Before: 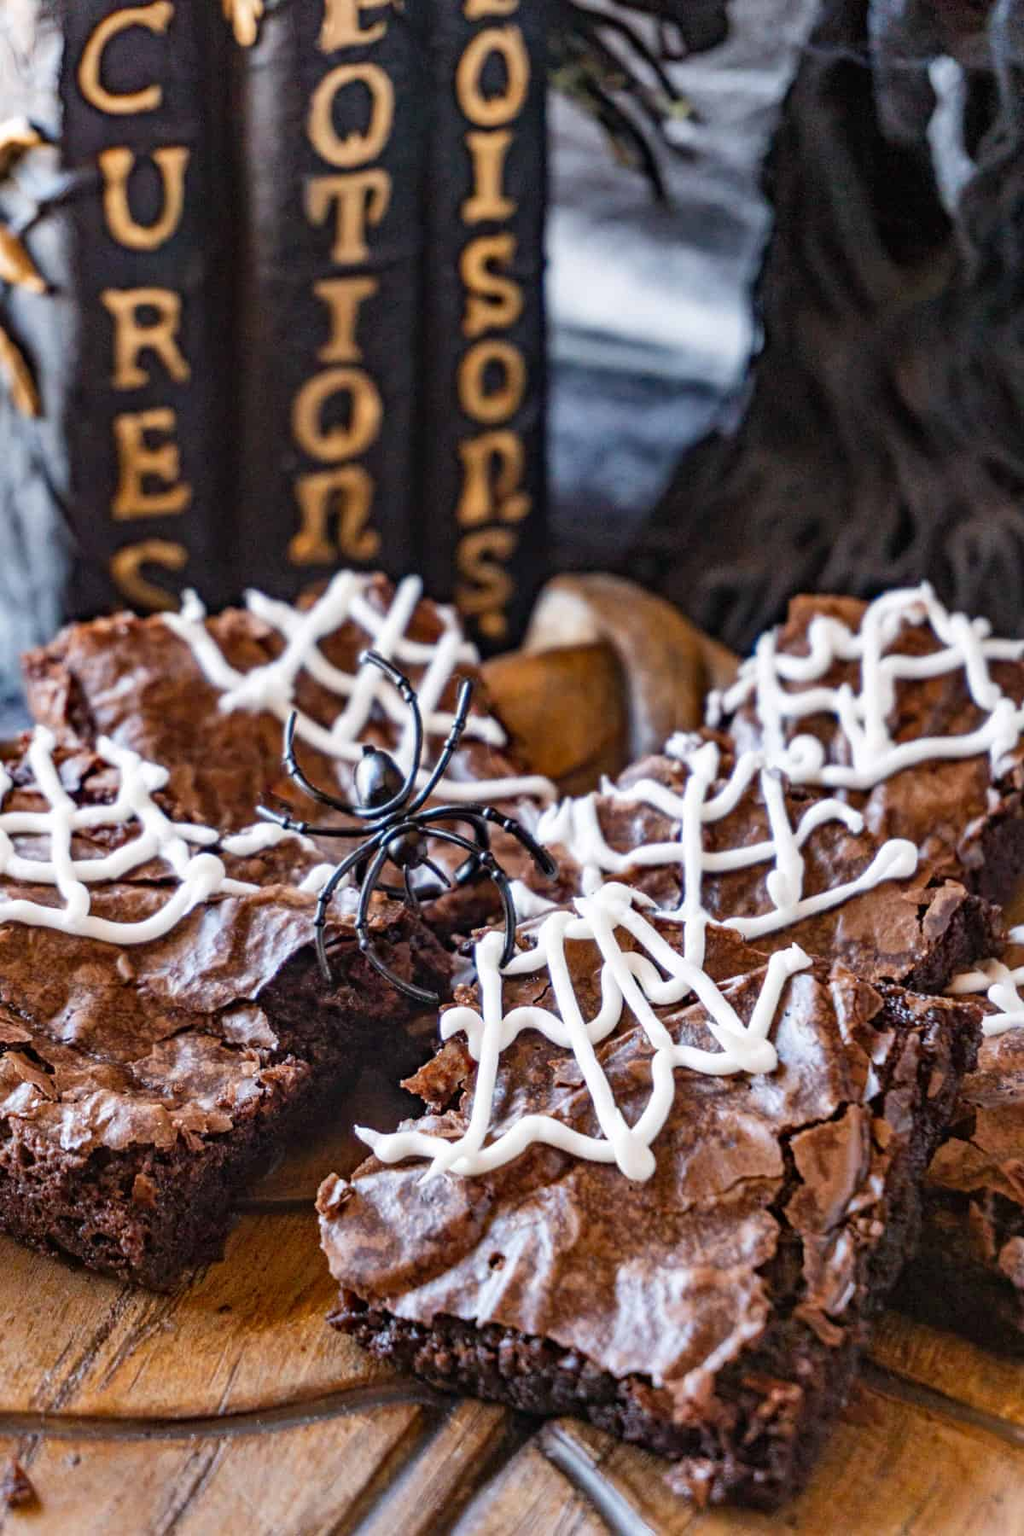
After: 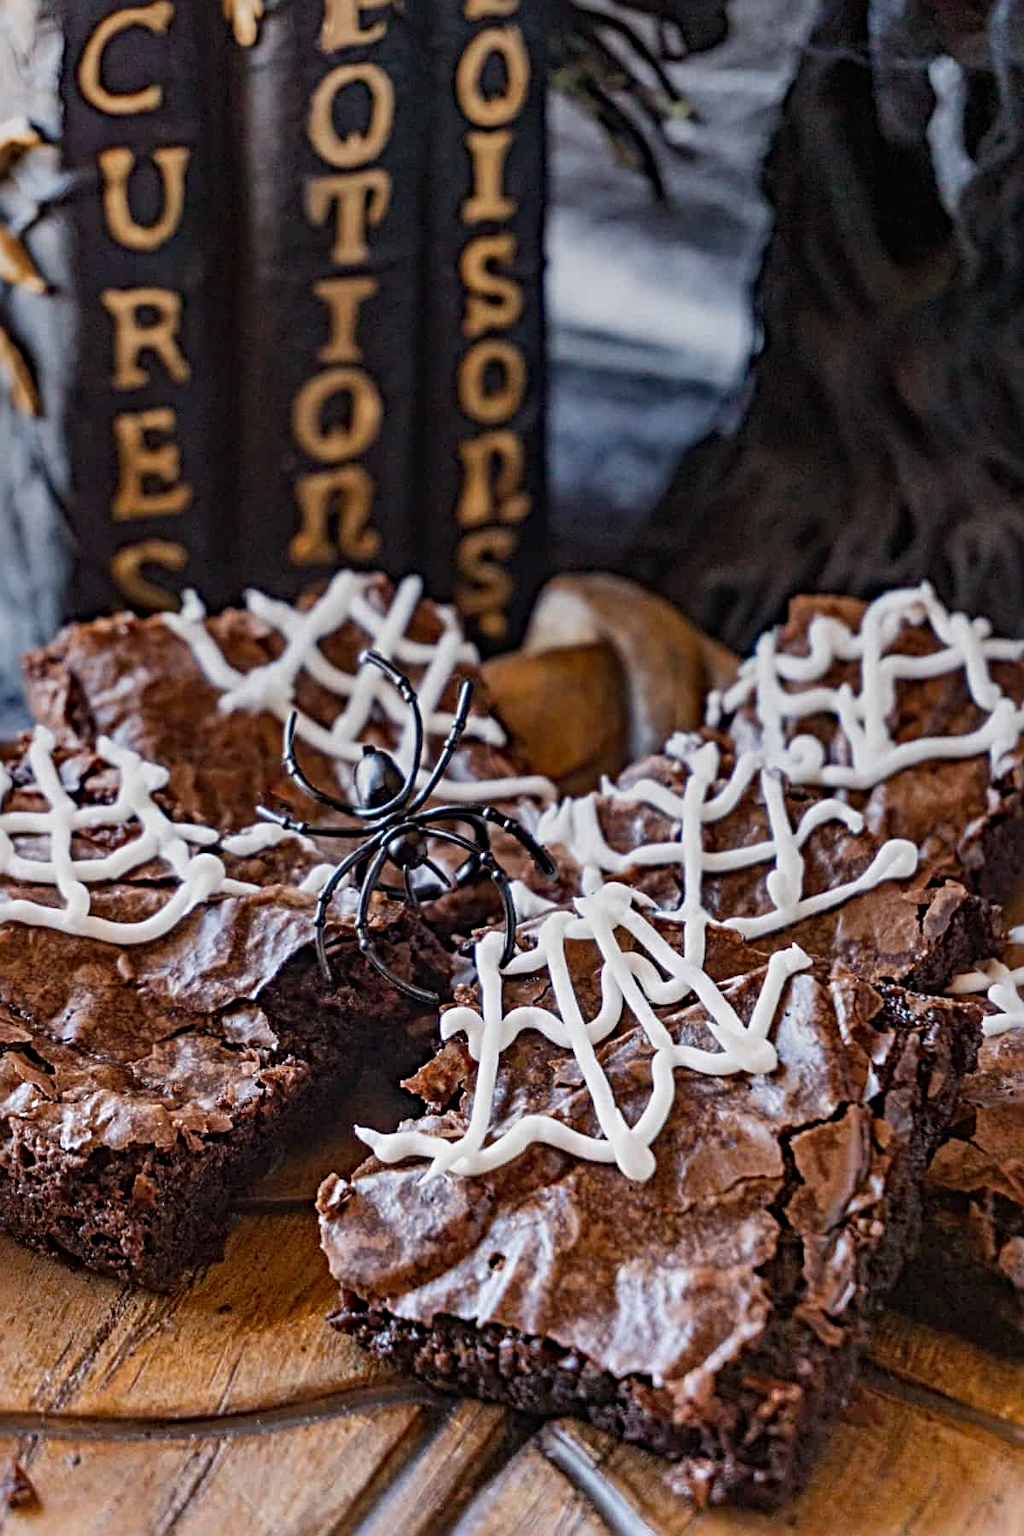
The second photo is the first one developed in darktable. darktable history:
sharpen: radius 4.883
graduated density: rotation 5.63°, offset 76.9
